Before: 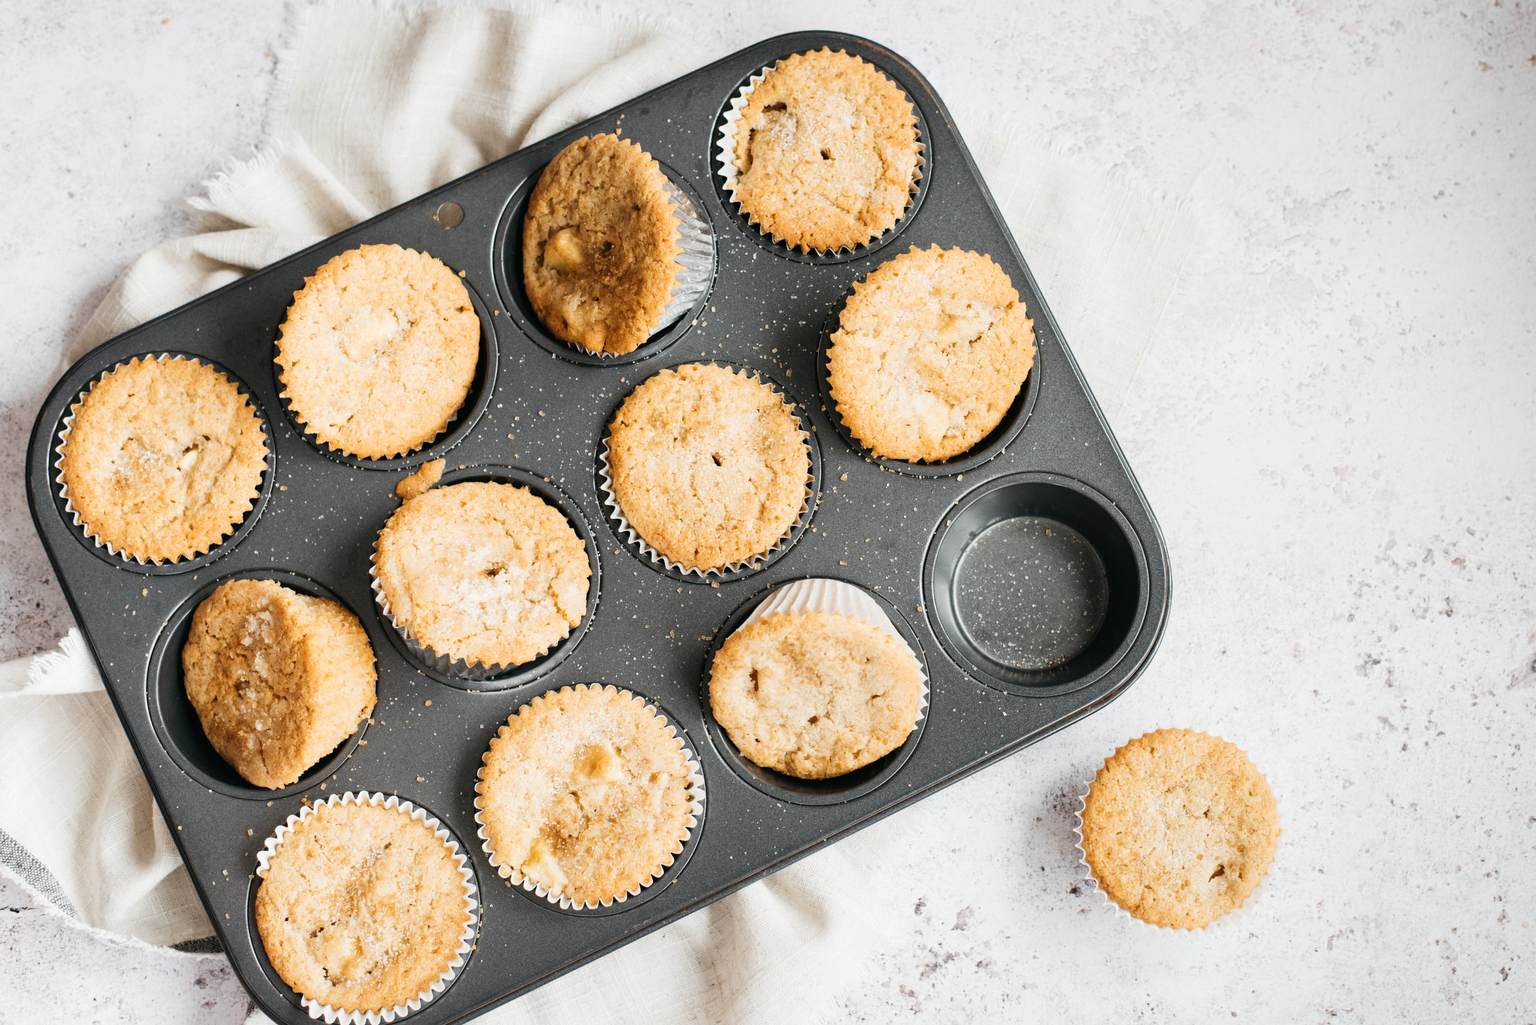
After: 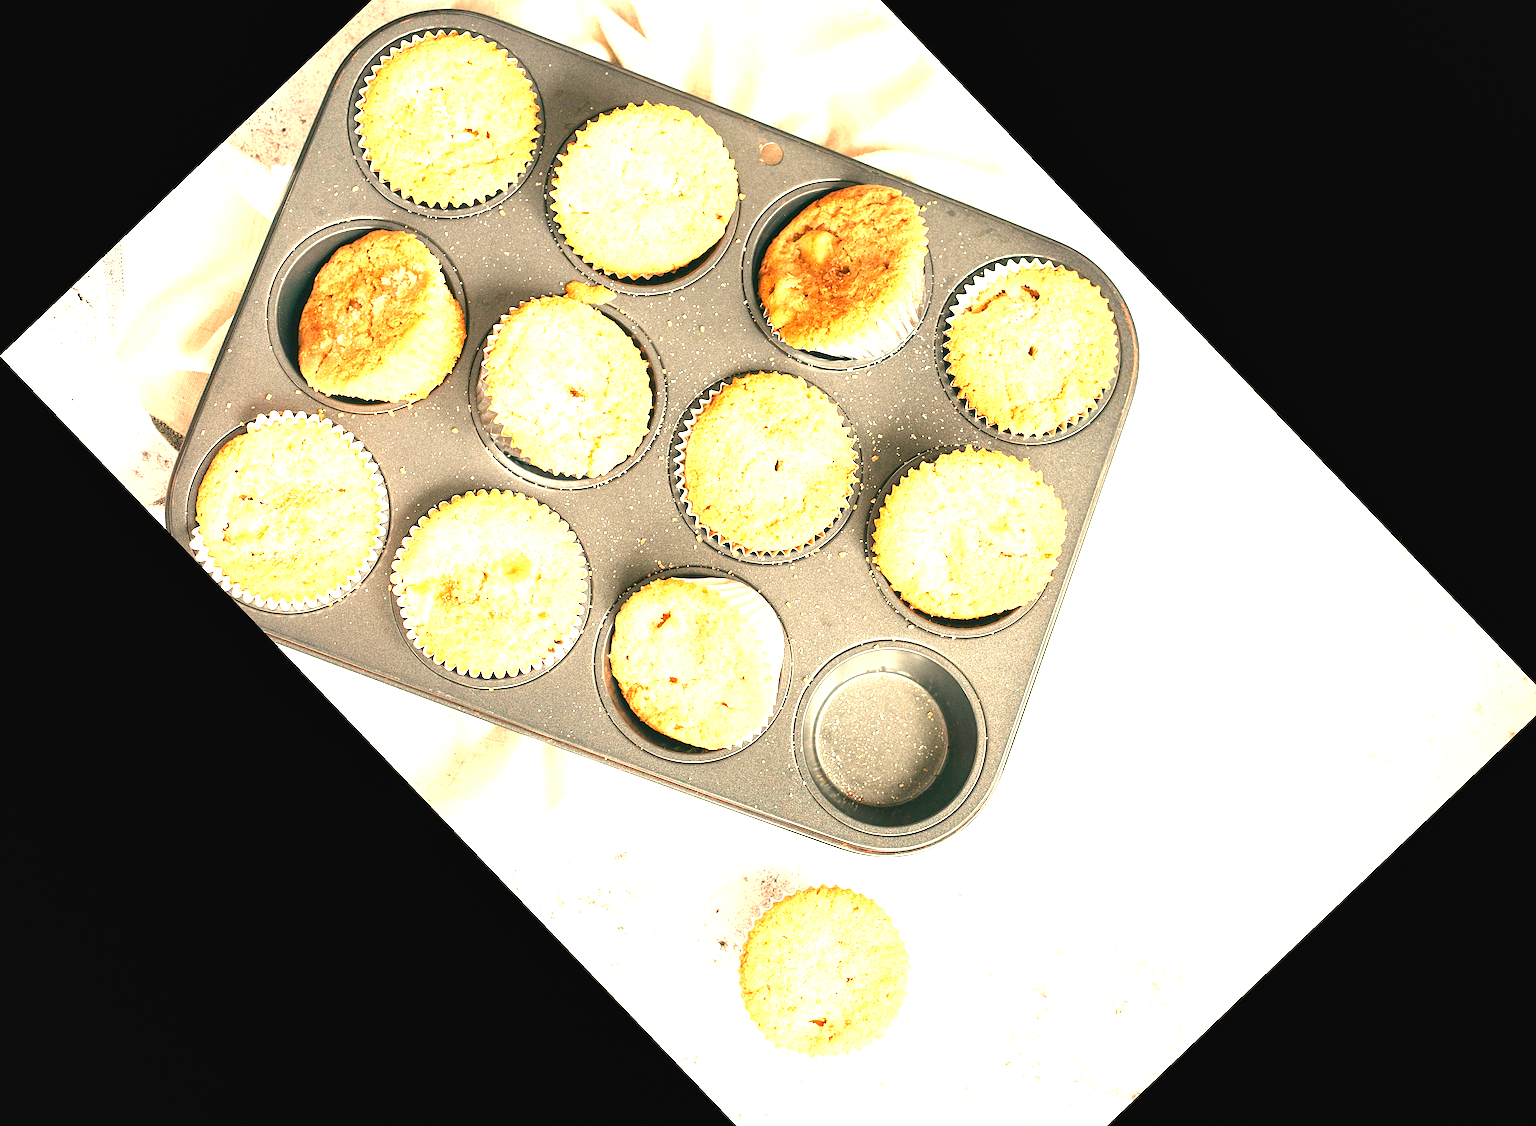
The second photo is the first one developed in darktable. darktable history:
crop and rotate: angle -46.26°, top 16.234%, right 0.912%, bottom 11.704%
exposure: black level correction 0, exposure 1.5 EV, compensate highlight preservation false
levels: levels [0, 0.397, 0.955]
sharpen: radius 2.531, amount 0.628
grain: coarseness 0.09 ISO, strength 10%
local contrast: highlights 100%, shadows 100%, detail 120%, midtone range 0.2
white balance: red 1.138, green 0.996, blue 0.812
